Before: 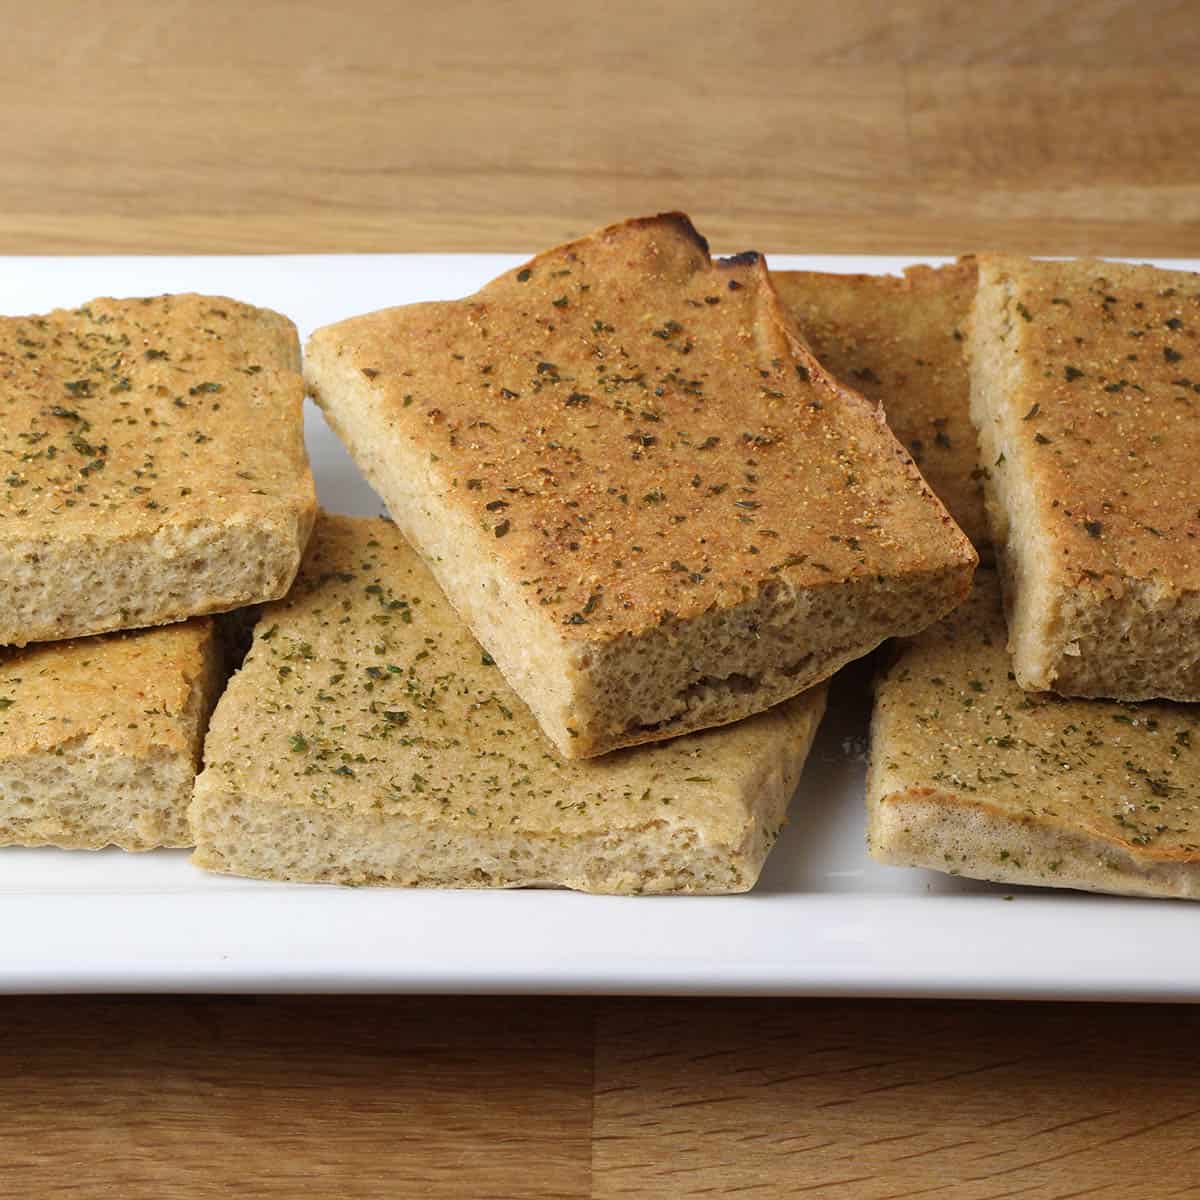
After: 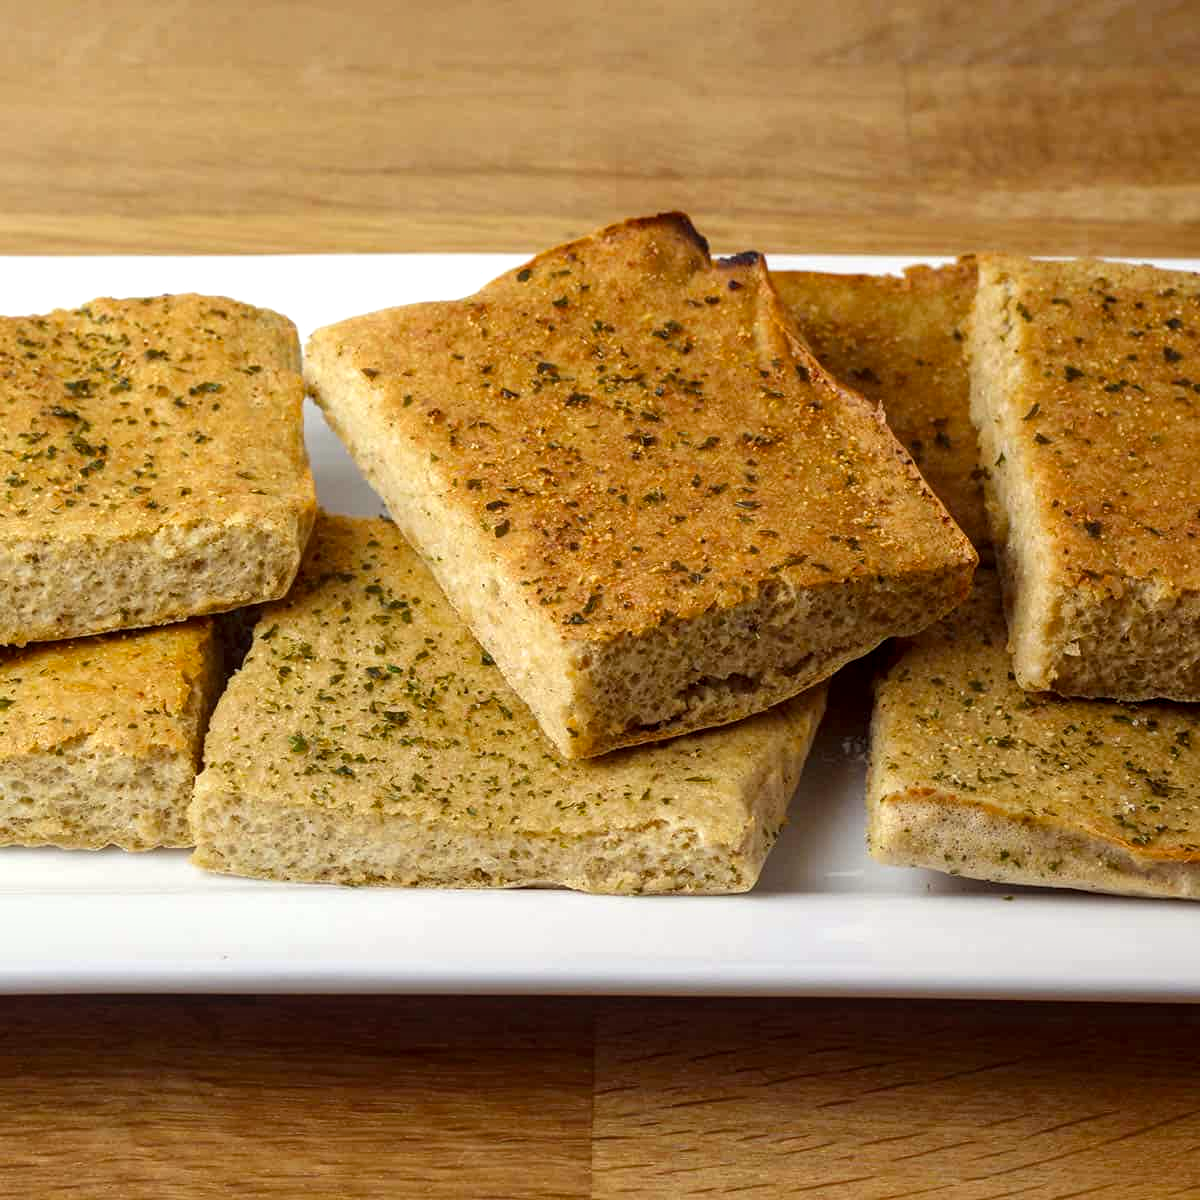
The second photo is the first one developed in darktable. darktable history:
color correction: highlights a* -0.95, highlights b* 4.5, shadows a* 3.55
local contrast: detail 130%
color balance rgb: linear chroma grading › global chroma 10%, perceptual saturation grading › global saturation 5%, perceptual brilliance grading › global brilliance 4%, global vibrance 7%, saturation formula JzAzBz (2021)
